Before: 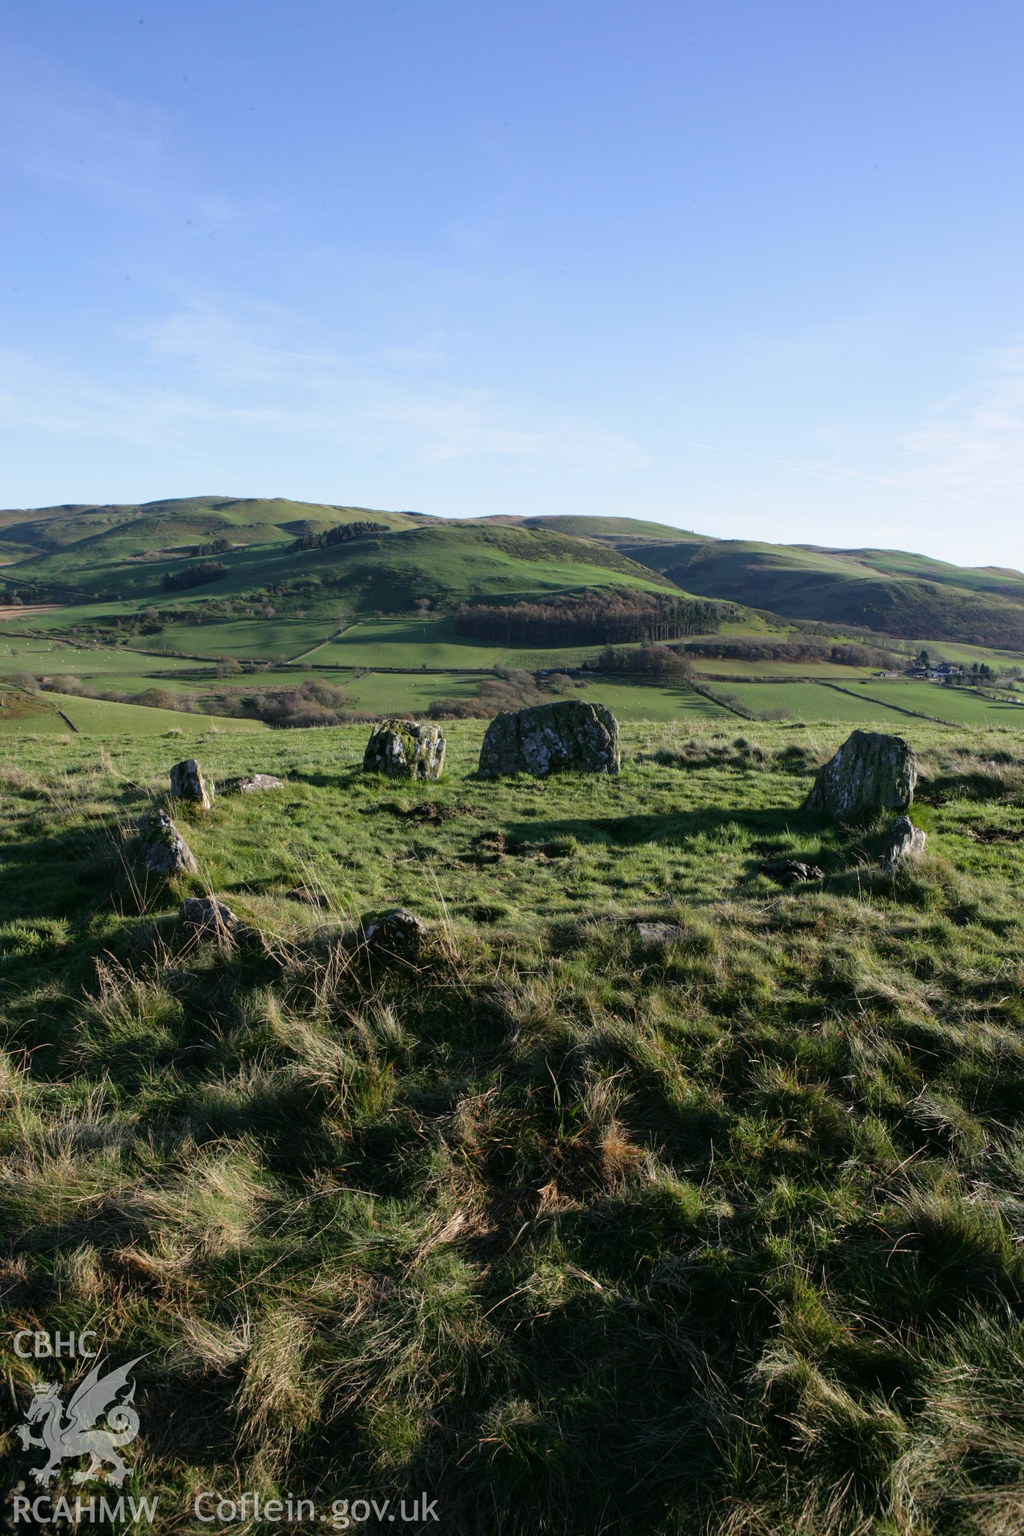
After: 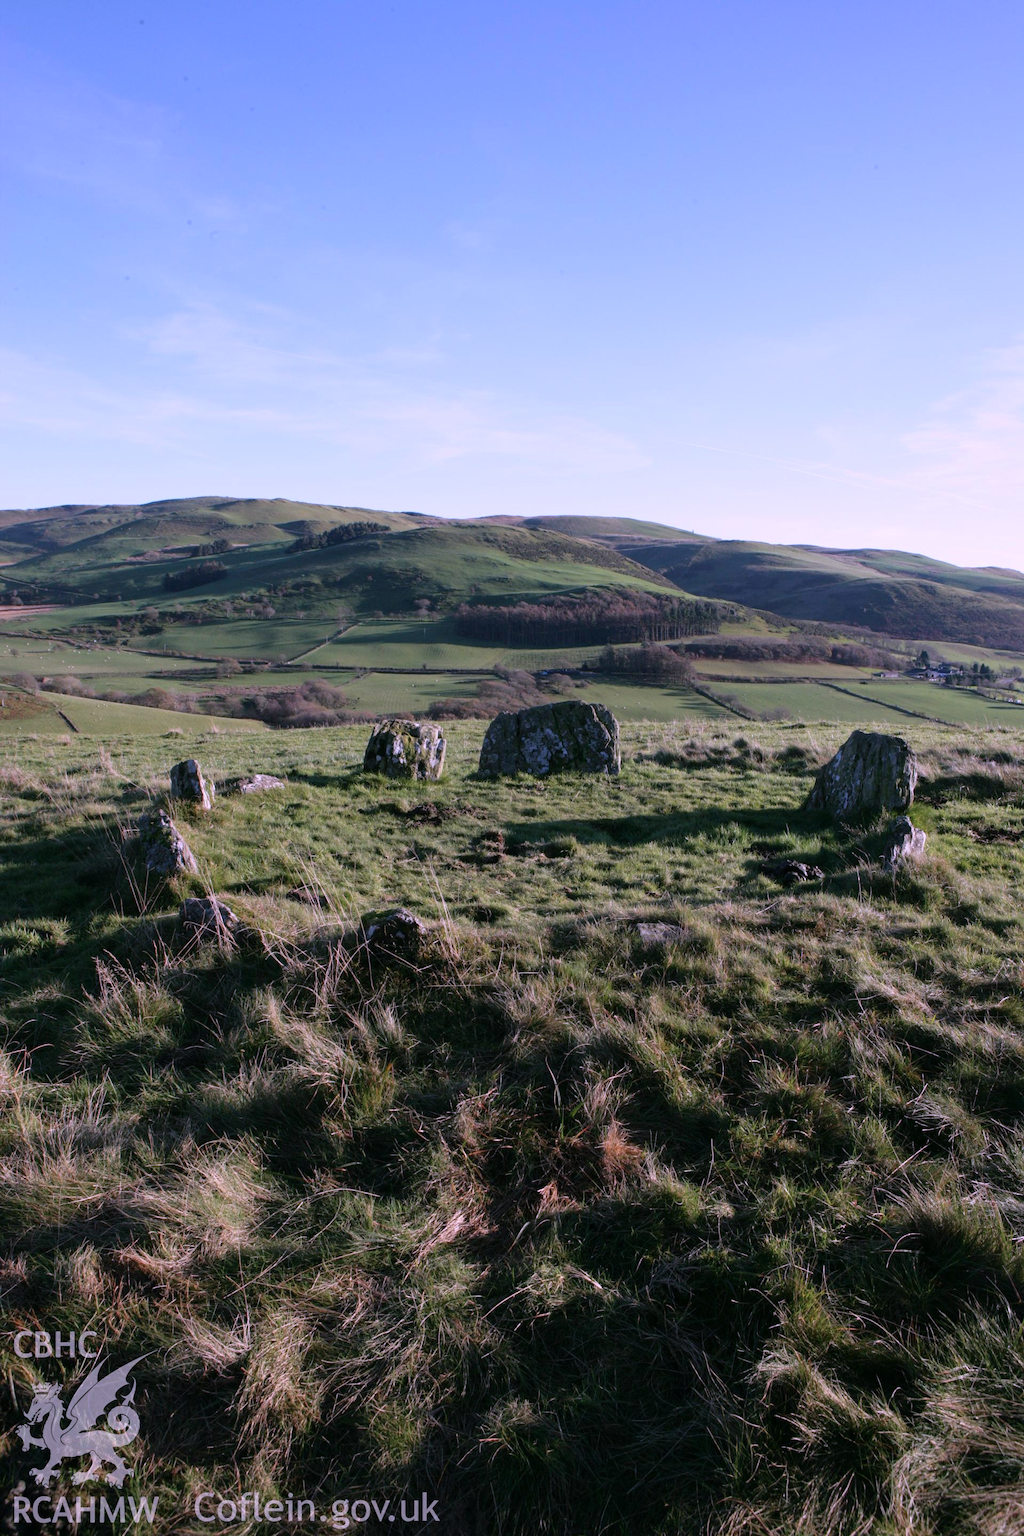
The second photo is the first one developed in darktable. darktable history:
color correction: highlights a* 15.17, highlights b* -25.21
